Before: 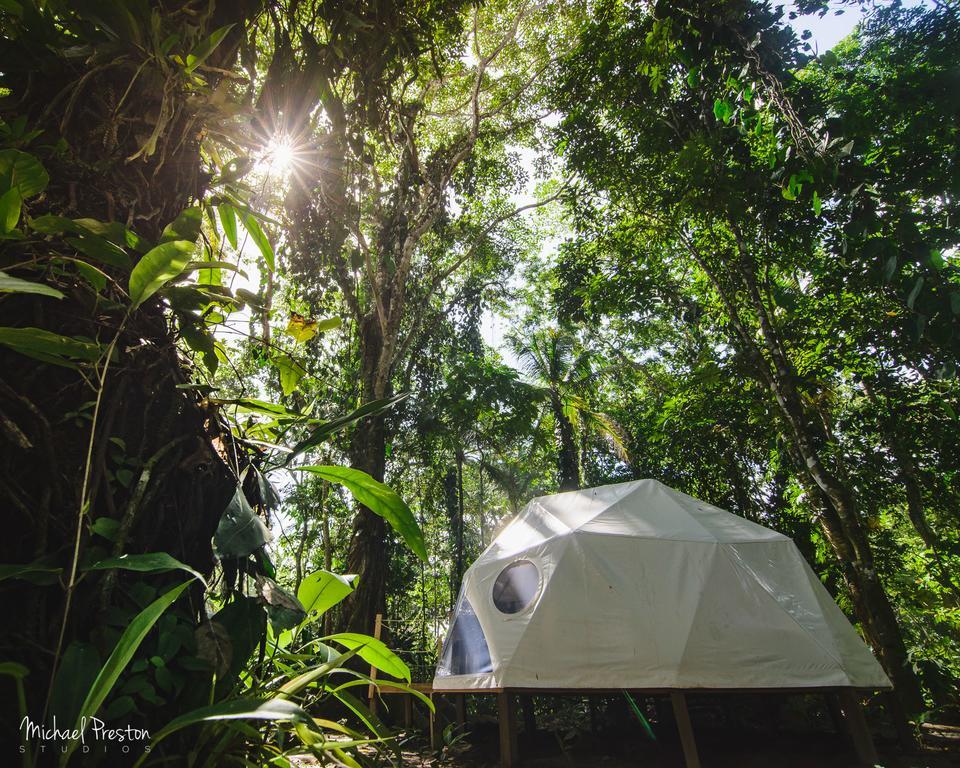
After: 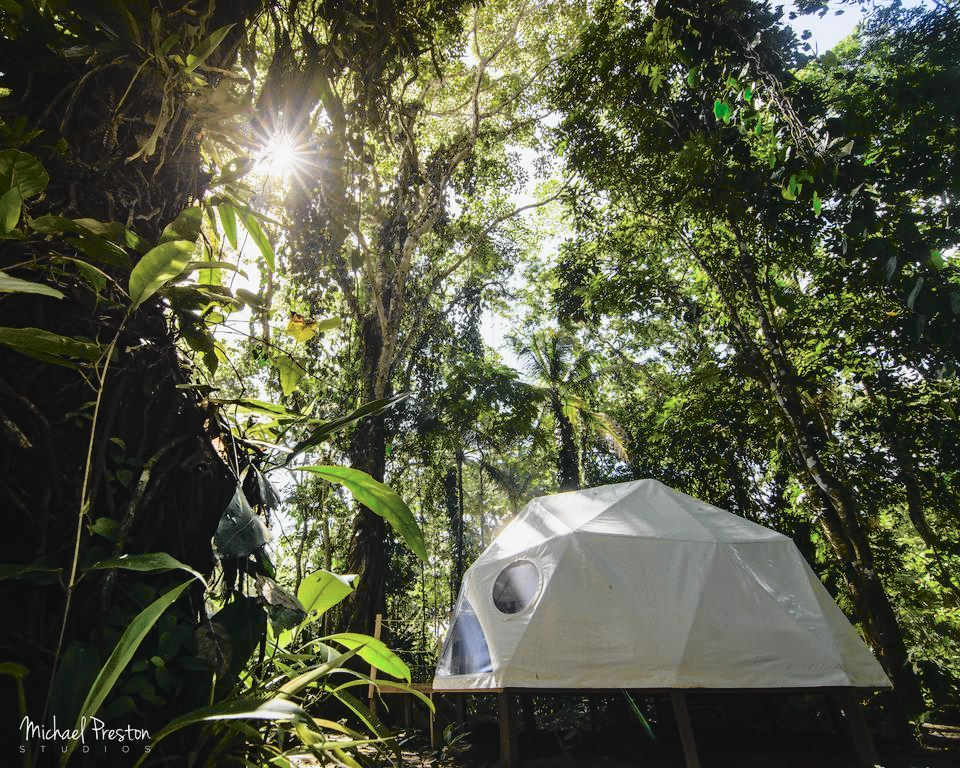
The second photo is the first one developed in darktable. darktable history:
tone curve: curves: ch0 [(0, 0.009) (0.105, 0.08) (0.195, 0.18) (0.283, 0.316) (0.384, 0.434) (0.485, 0.531) (0.638, 0.69) (0.81, 0.872) (1, 0.977)]; ch1 [(0, 0) (0.161, 0.092) (0.35, 0.33) (0.379, 0.401) (0.456, 0.469) (0.502, 0.5) (0.525, 0.514) (0.586, 0.617) (0.635, 0.655) (1, 1)]; ch2 [(0, 0) (0.371, 0.362) (0.437, 0.437) (0.48, 0.49) (0.53, 0.515) (0.56, 0.571) (0.622, 0.606) (1, 1)], color space Lab, independent channels, preserve colors none
tone equalizer: edges refinement/feathering 500, mask exposure compensation -1.57 EV, preserve details no
